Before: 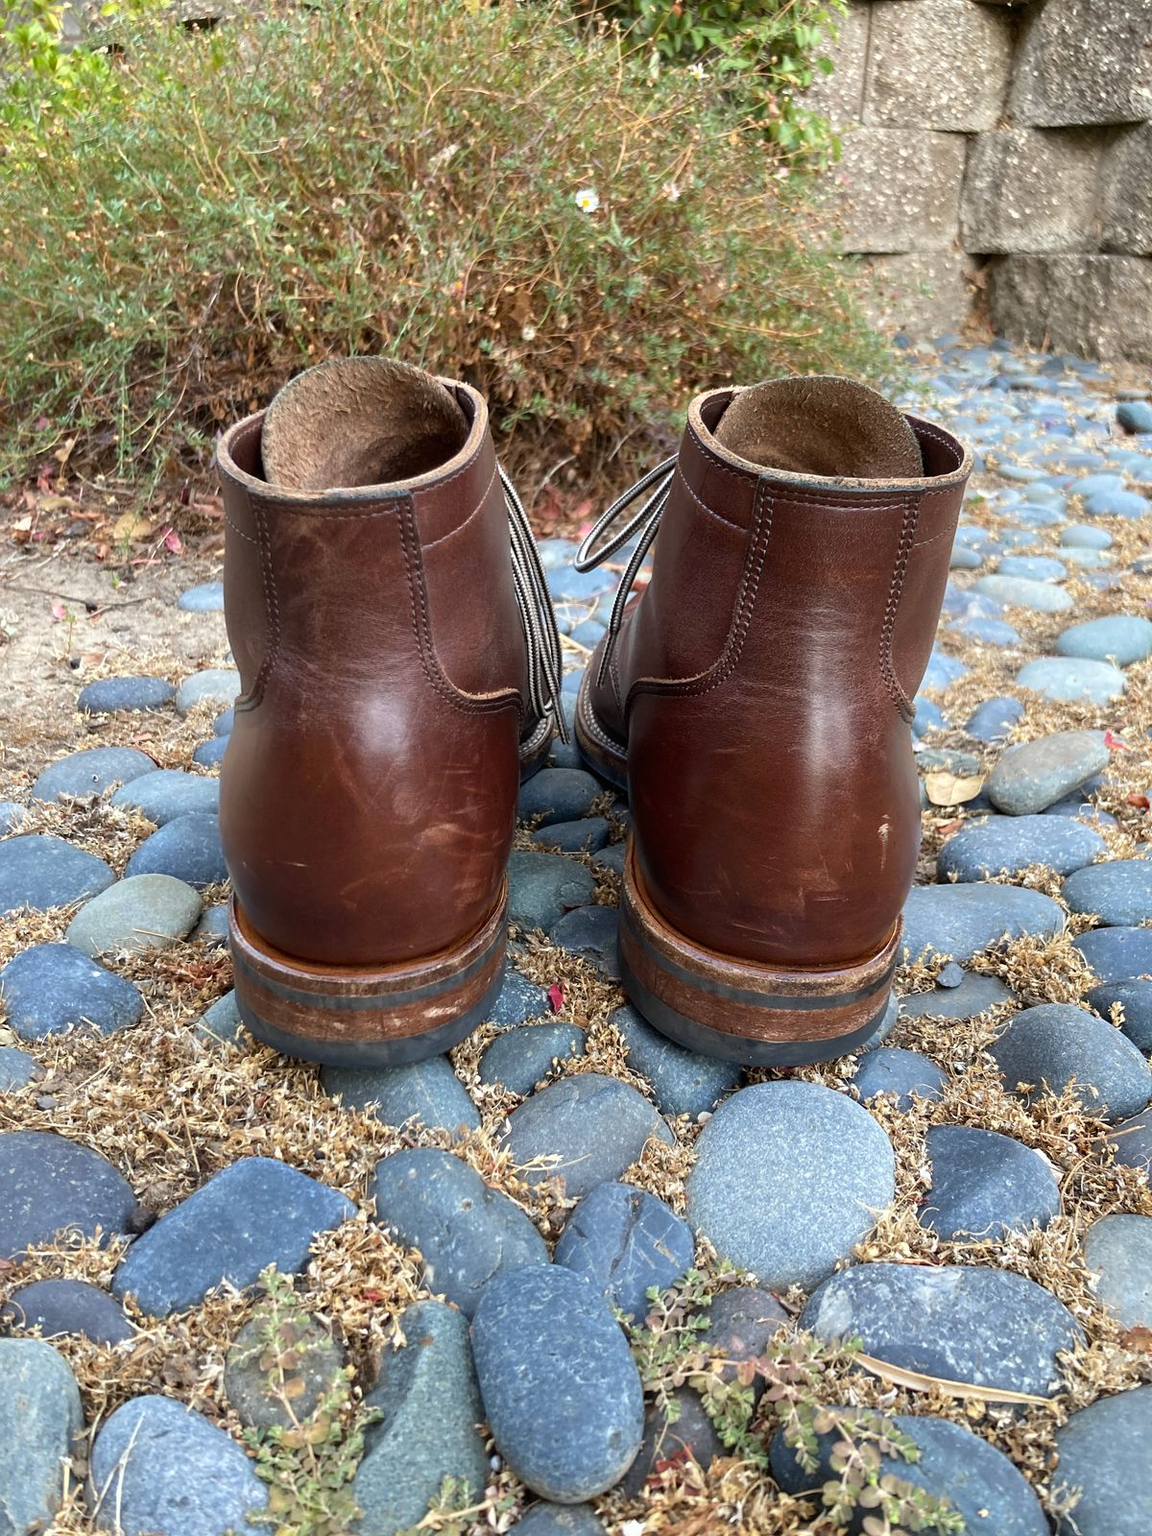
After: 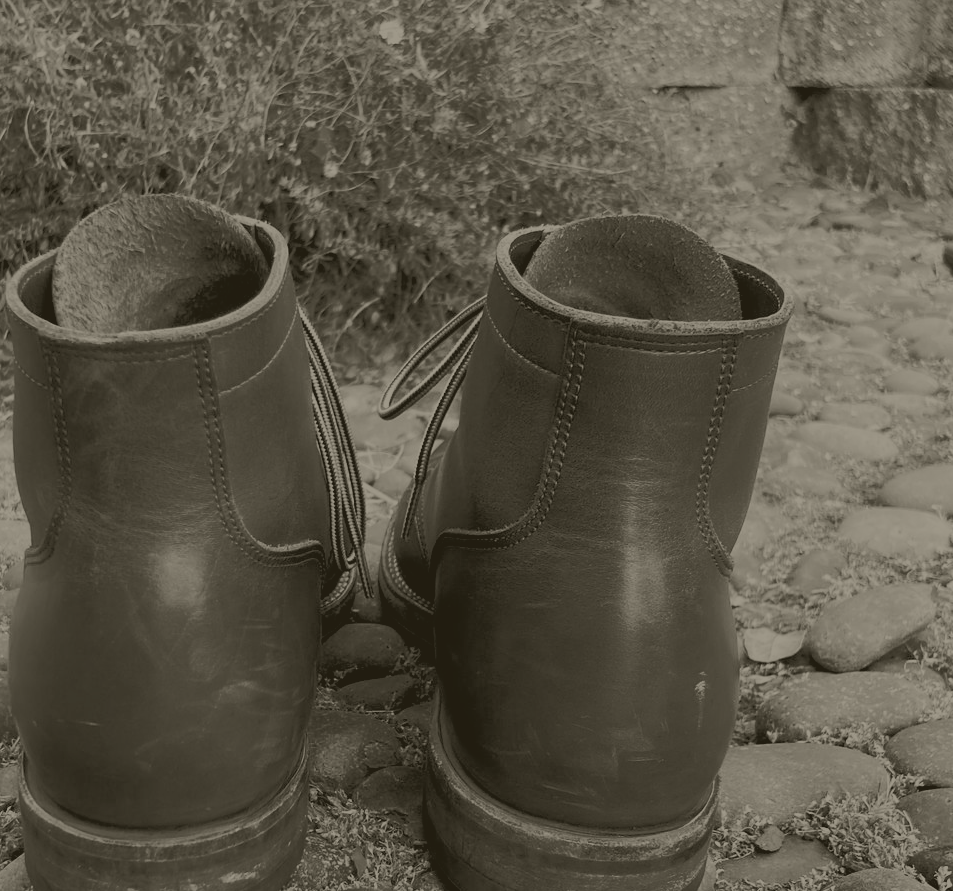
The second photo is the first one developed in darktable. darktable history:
colorize: hue 41.44°, saturation 22%, source mix 60%, lightness 10.61%
crop: left 18.38%, top 11.092%, right 2.134%, bottom 33.217%
color balance: mode lift, gamma, gain (sRGB), lift [1, 1, 0.101, 1]
exposure: black level correction 0, exposure 0.877 EV, compensate exposure bias true, compensate highlight preservation false
filmic rgb: black relative exposure -7 EV, white relative exposure 6 EV, threshold 3 EV, target black luminance 0%, hardness 2.73, latitude 61.22%, contrast 0.691, highlights saturation mix 10%, shadows ↔ highlights balance -0.073%, preserve chrominance no, color science v4 (2020), iterations of high-quality reconstruction 10, contrast in shadows soft, contrast in highlights soft, enable highlight reconstruction true
